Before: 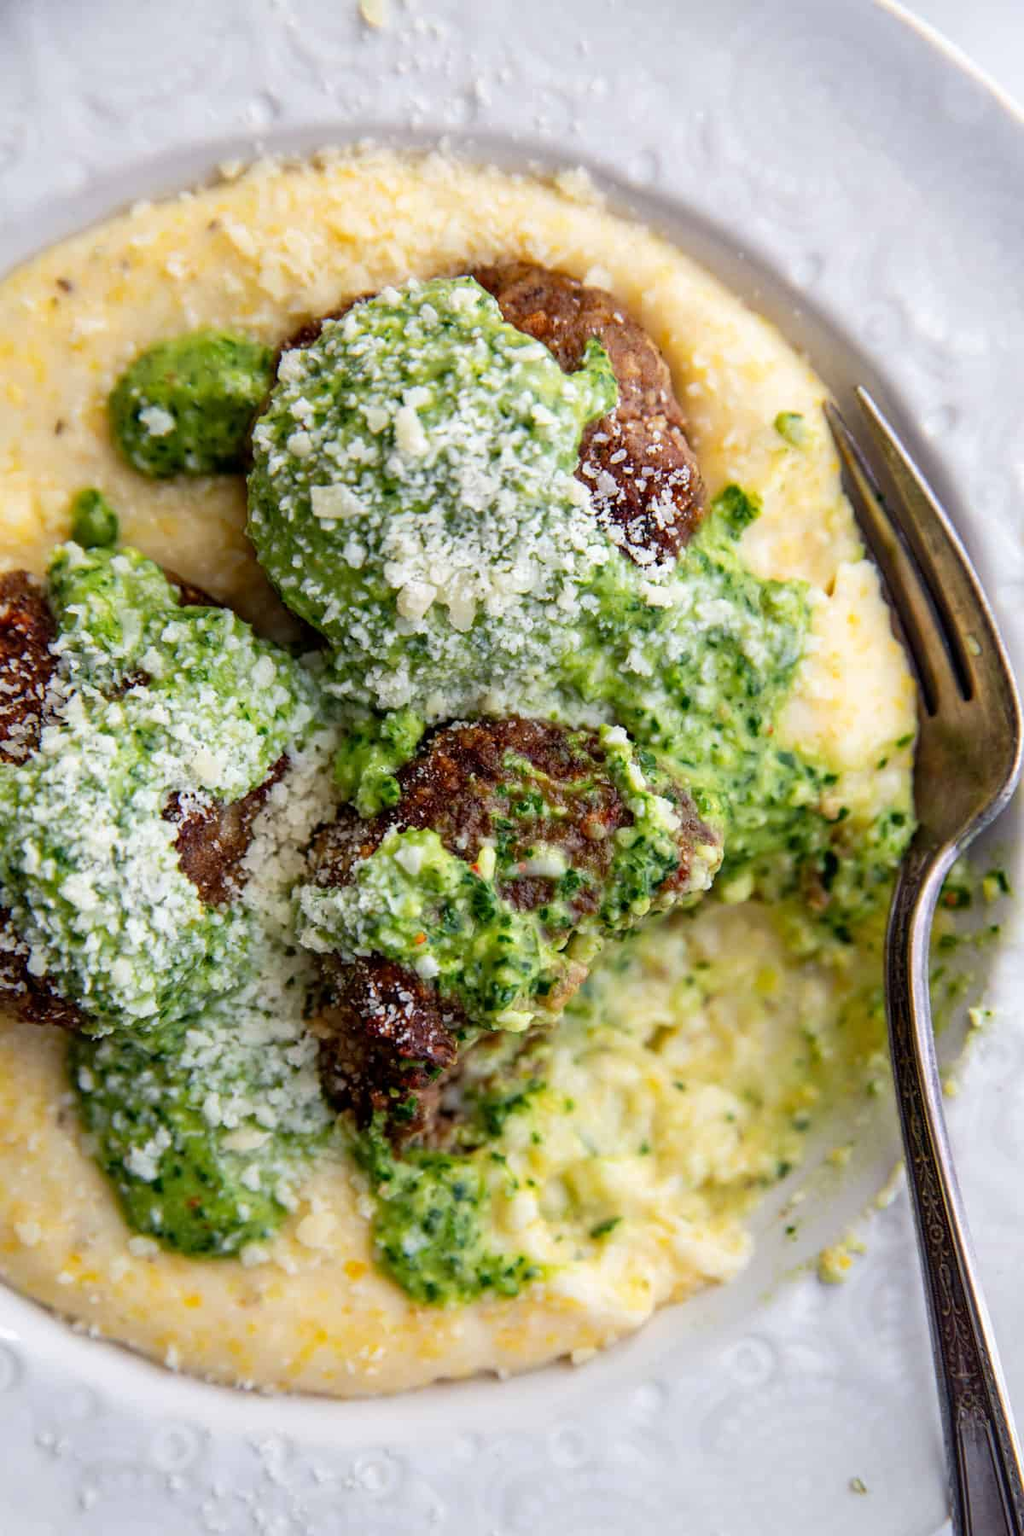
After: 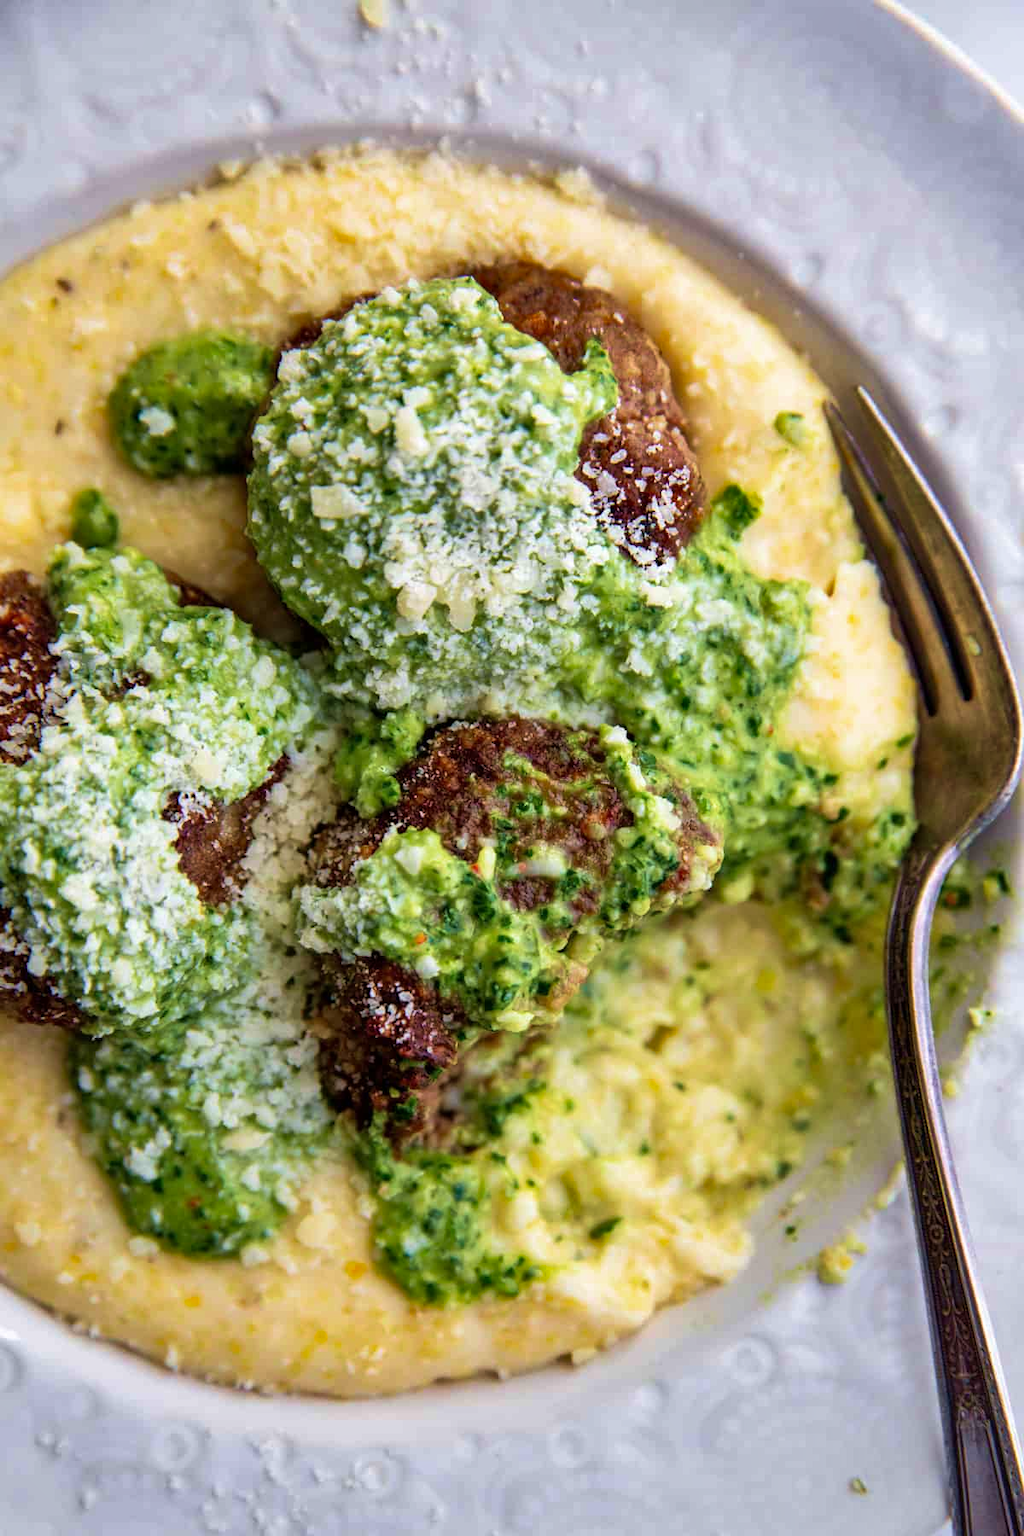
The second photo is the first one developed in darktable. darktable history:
velvia: strength 45%
tone equalizer: on, module defaults
shadows and highlights: shadows 60, soften with gaussian
